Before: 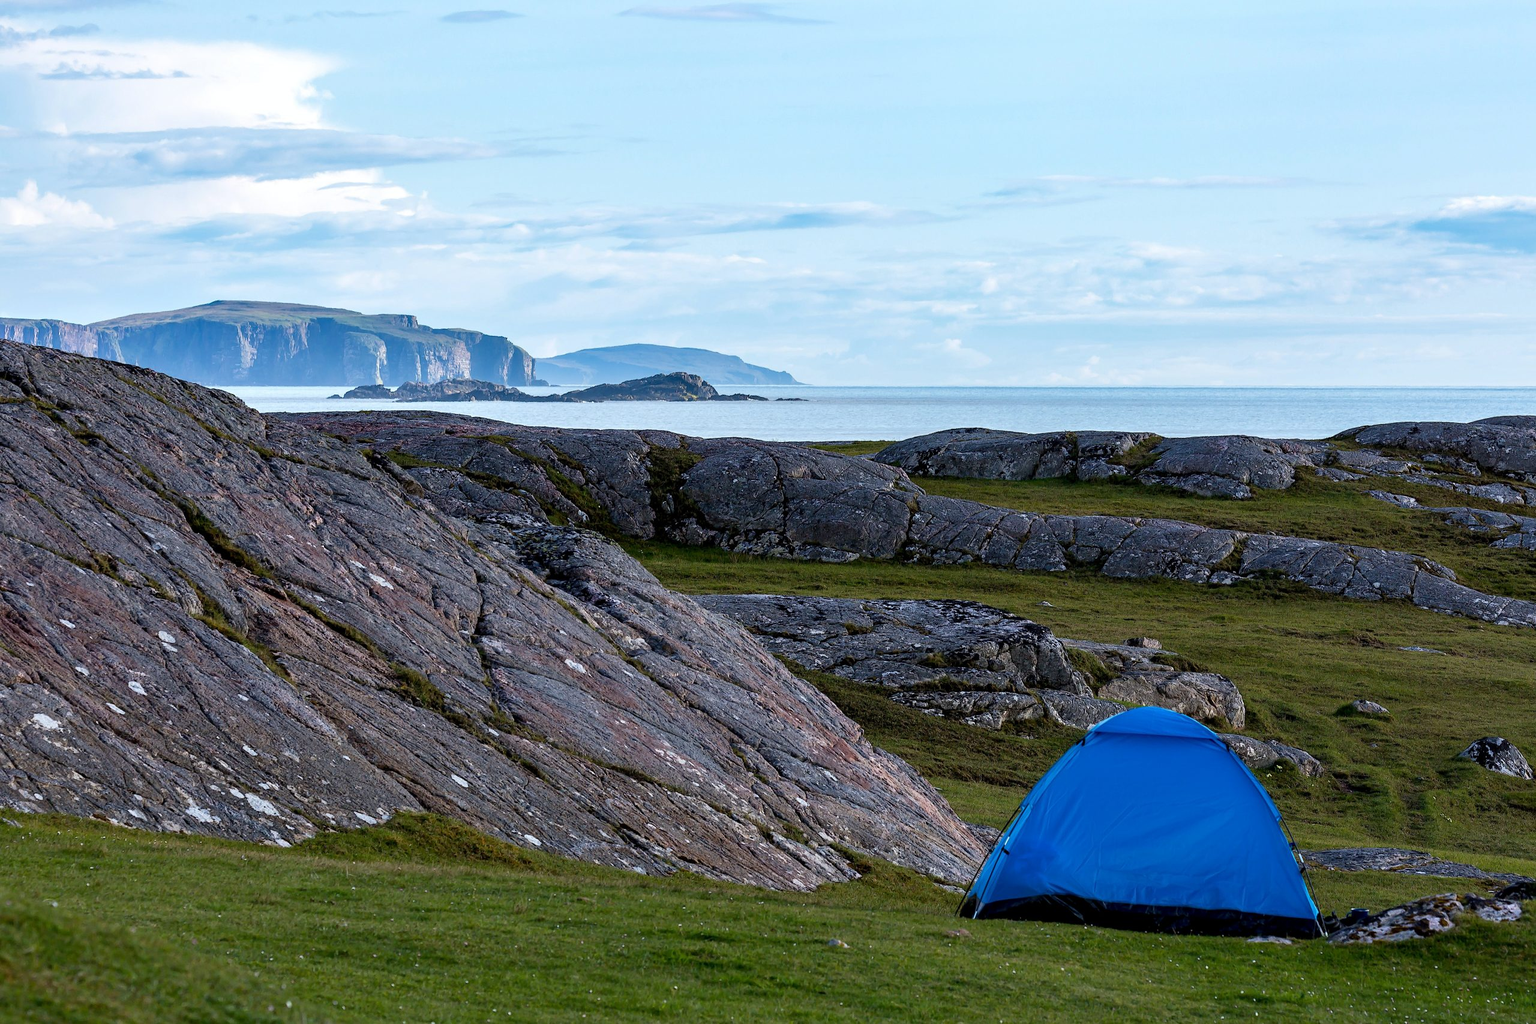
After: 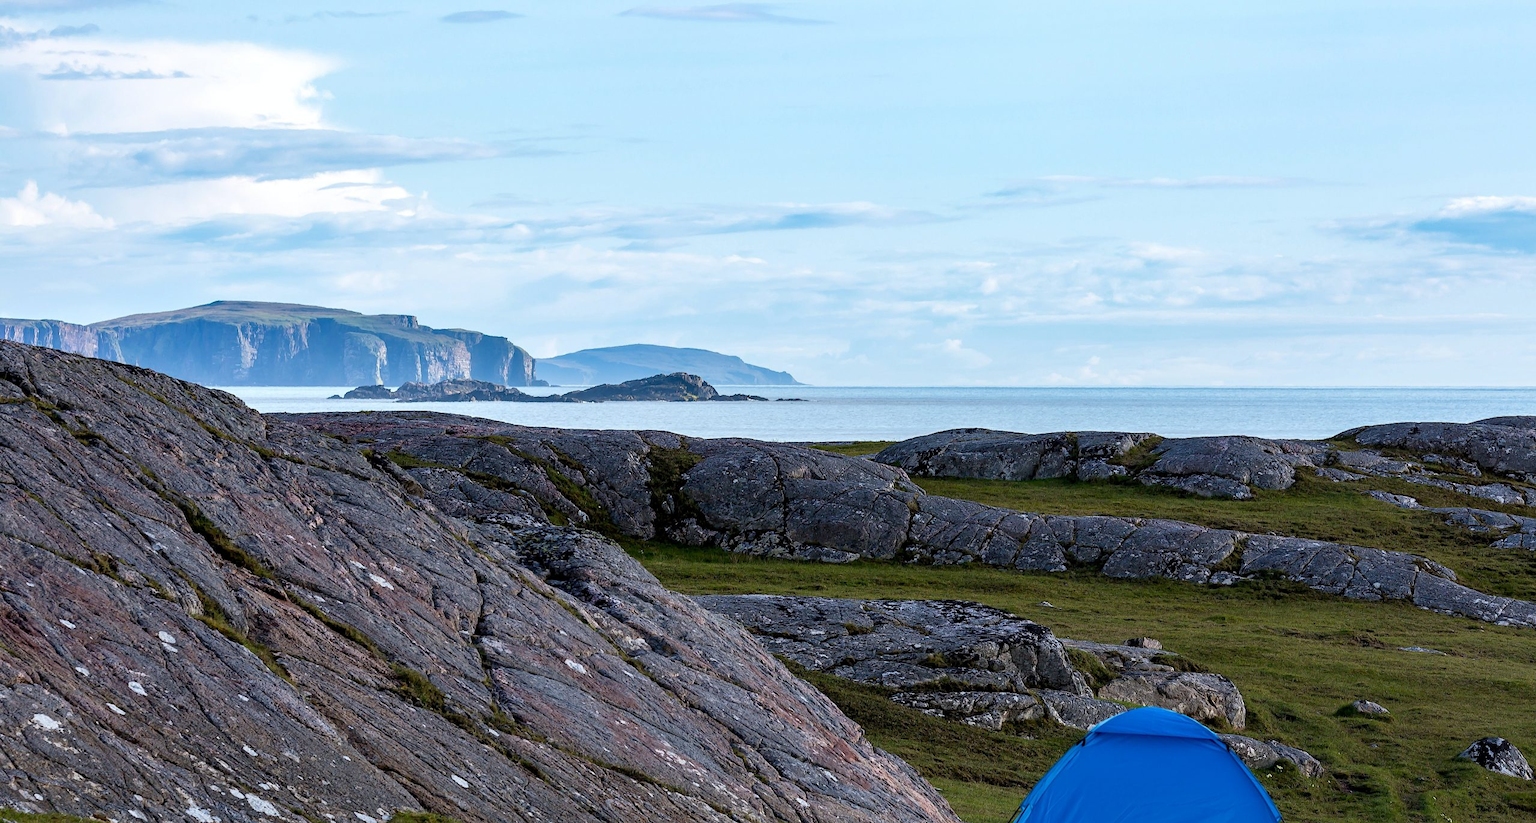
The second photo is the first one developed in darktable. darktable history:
crop: bottom 19.586%
